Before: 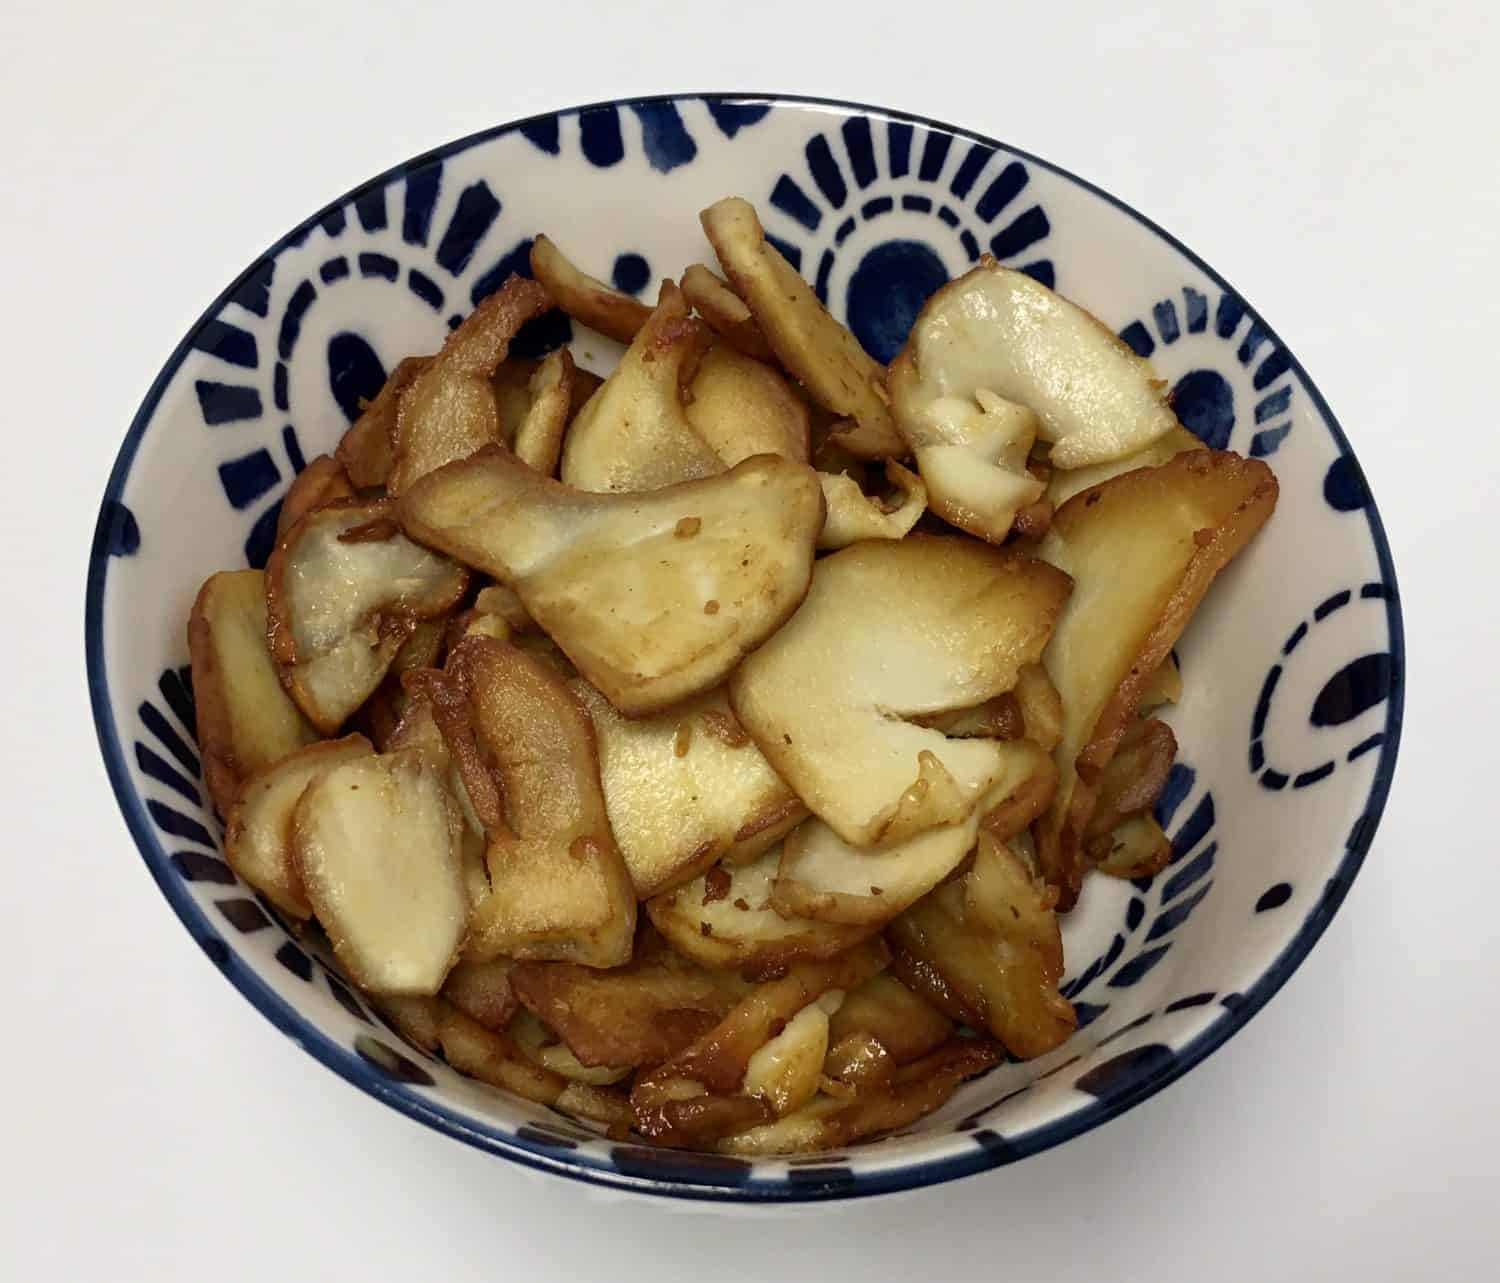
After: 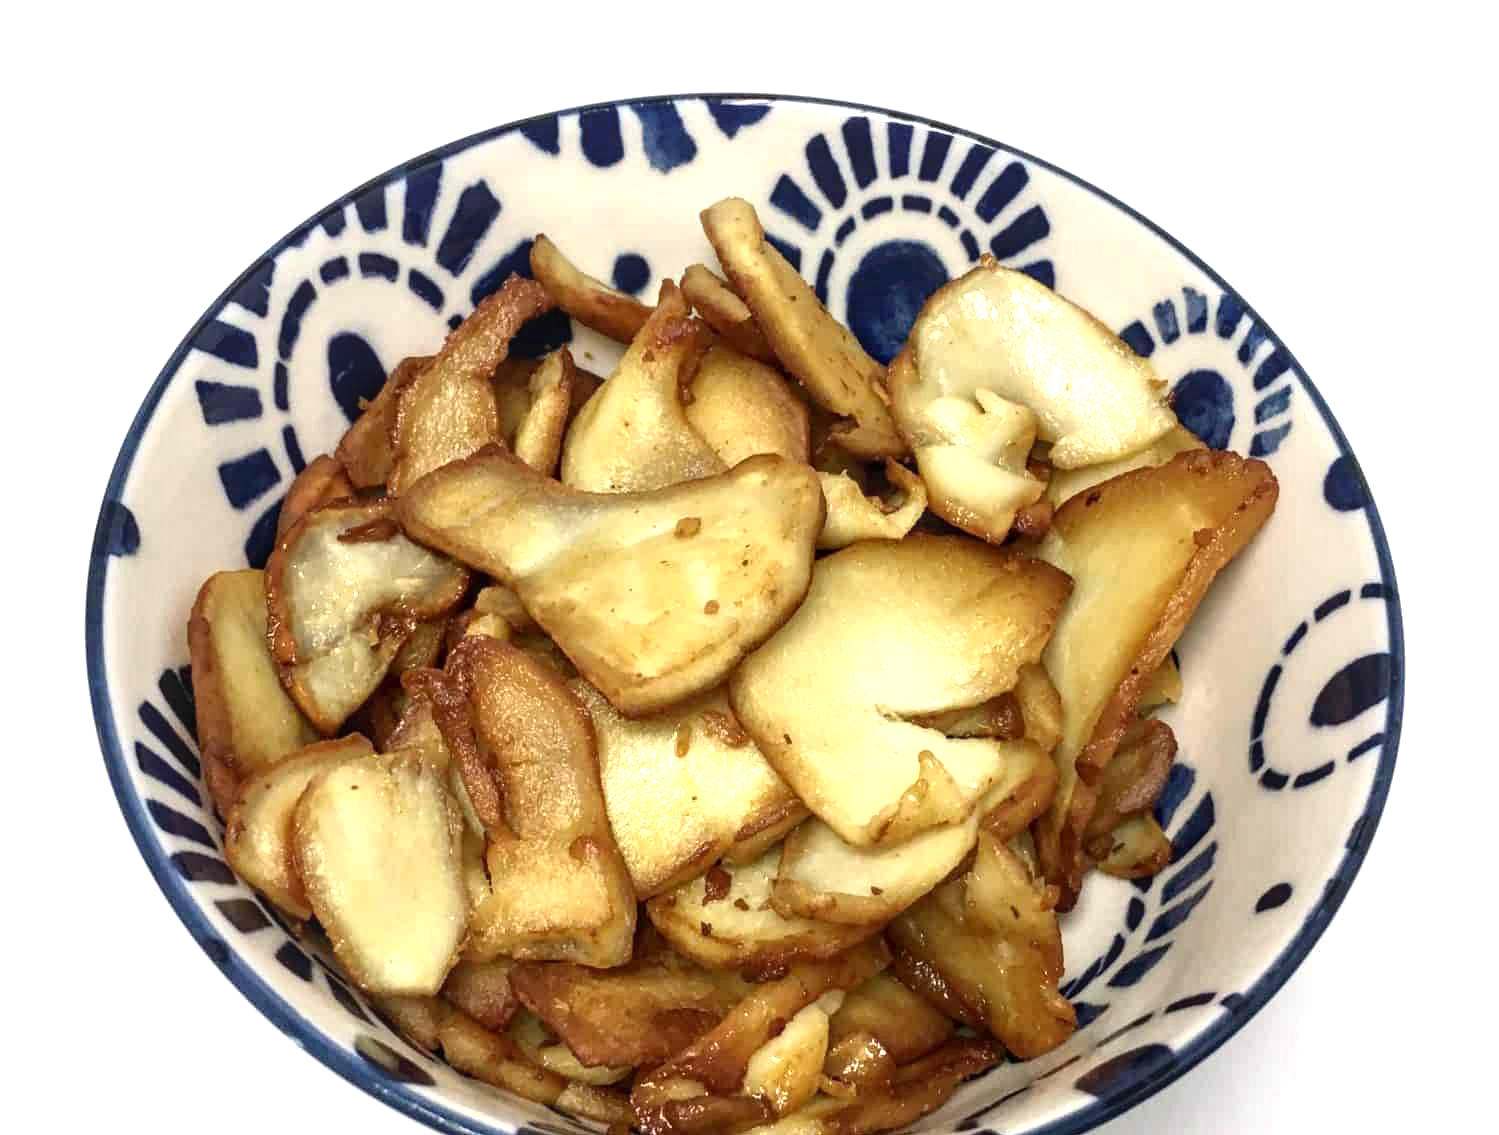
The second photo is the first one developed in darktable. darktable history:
crop and rotate: top 0%, bottom 11.49%
exposure: black level correction 0, exposure 0.9 EV, compensate highlight preservation false
local contrast: on, module defaults
contrast brightness saturation: contrast 0.07
